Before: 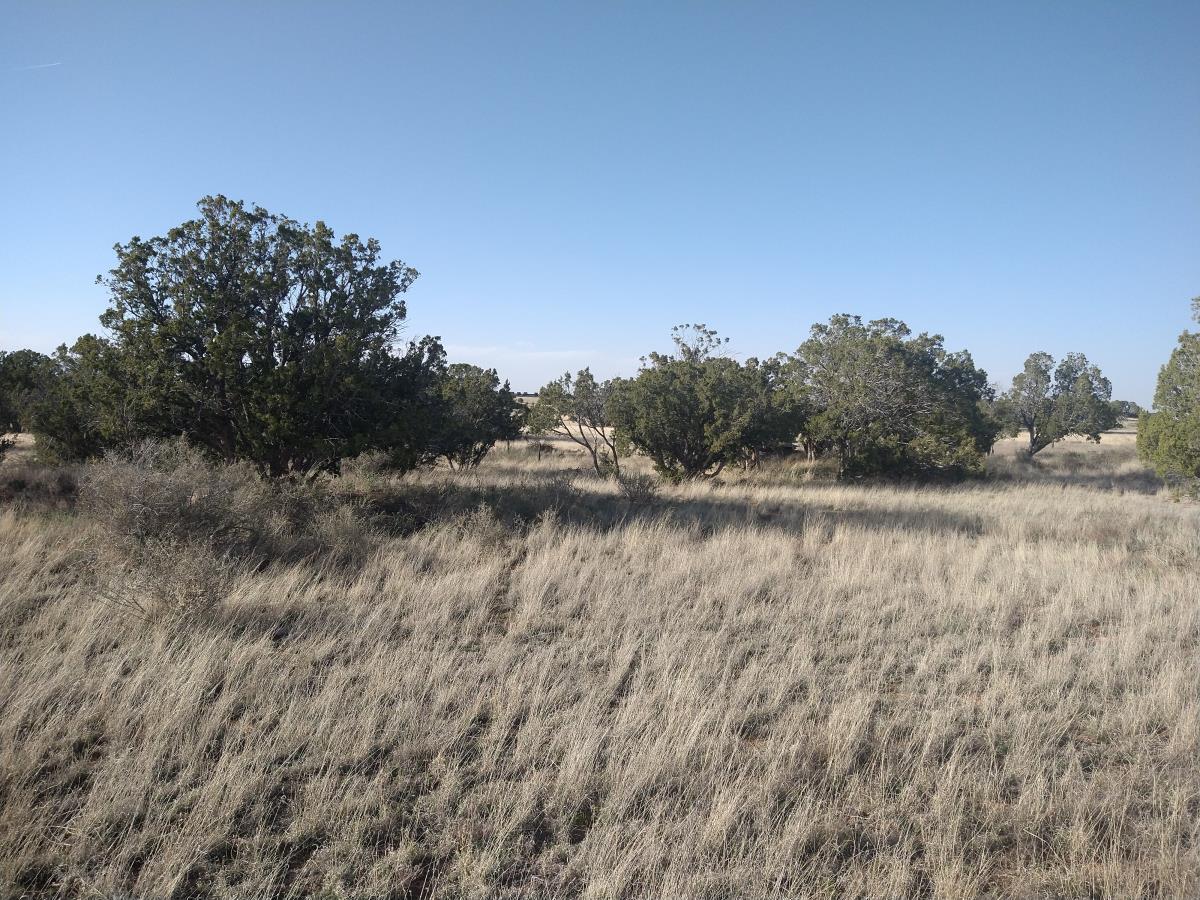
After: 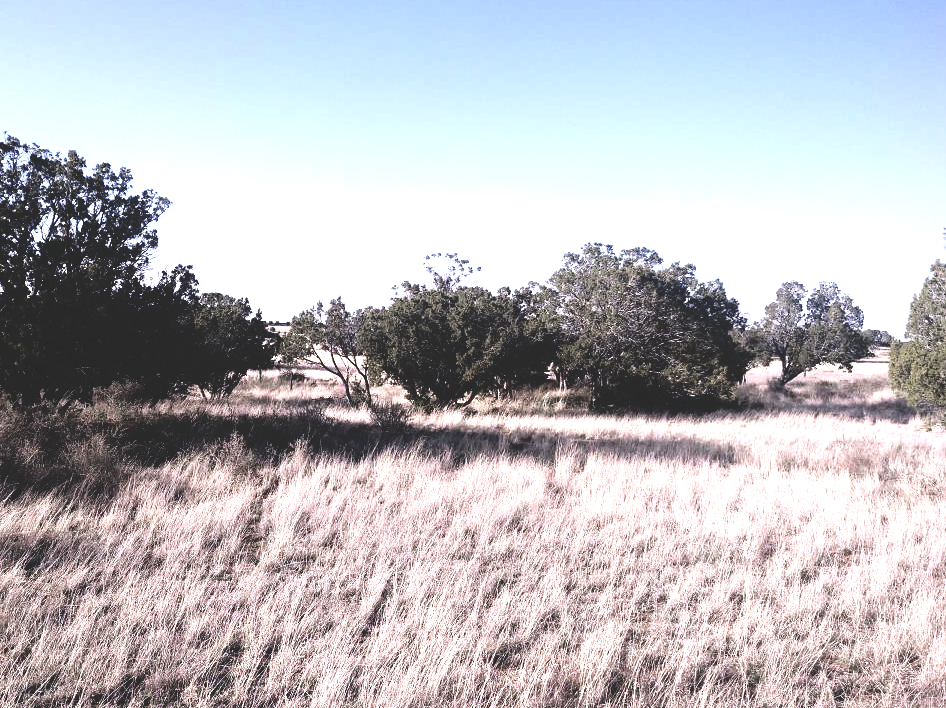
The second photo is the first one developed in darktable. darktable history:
color zones: curves: ch0 [(0, 0.559) (0.153, 0.551) (0.229, 0.5) (0.429, 0.5) (0.571, 0.5) (0.714, 0.5) (0.857, 0.5) (1, 0.559)]; ch1 [(0, 0.417) (0.112, 0.336) (0.213, 0.26) (0.429, 0.34) (0.571, 0.35) (0.683, 0.331) (0.857, 0.344) (1, 0.417)]
crop and rotate: left 20.74%, top 7.912%, right 0.375%, bottom 13.378%
base curve: curves: ch0 [(0, 0.02) (0.083, 0.036) (1, 1)], preserve colors none
tone equalizer: -8 EV -0.001 EV, -7 EV 0.001 EV, -6 EV -0.002 EV, -5 EV -0.003 EV, -4 EV -0.062 EV, -3 EV -0.222 EV, -2 EV -0.267 EV, -1 EV 0.105 EV, +0 EV 0.303 EV
white balance: red 1.066, blue 1.119
exposure: exposure 0.7 EV, compensate highlight preservation false
